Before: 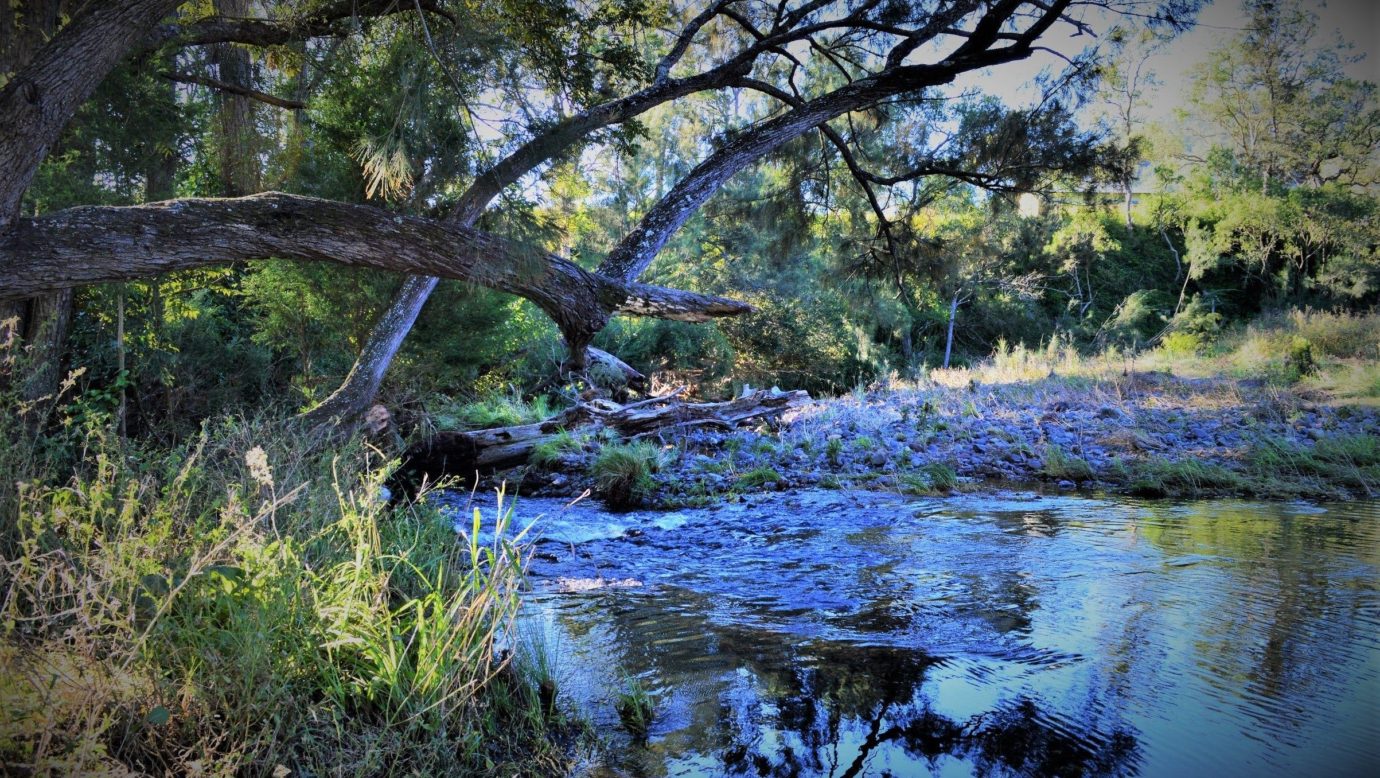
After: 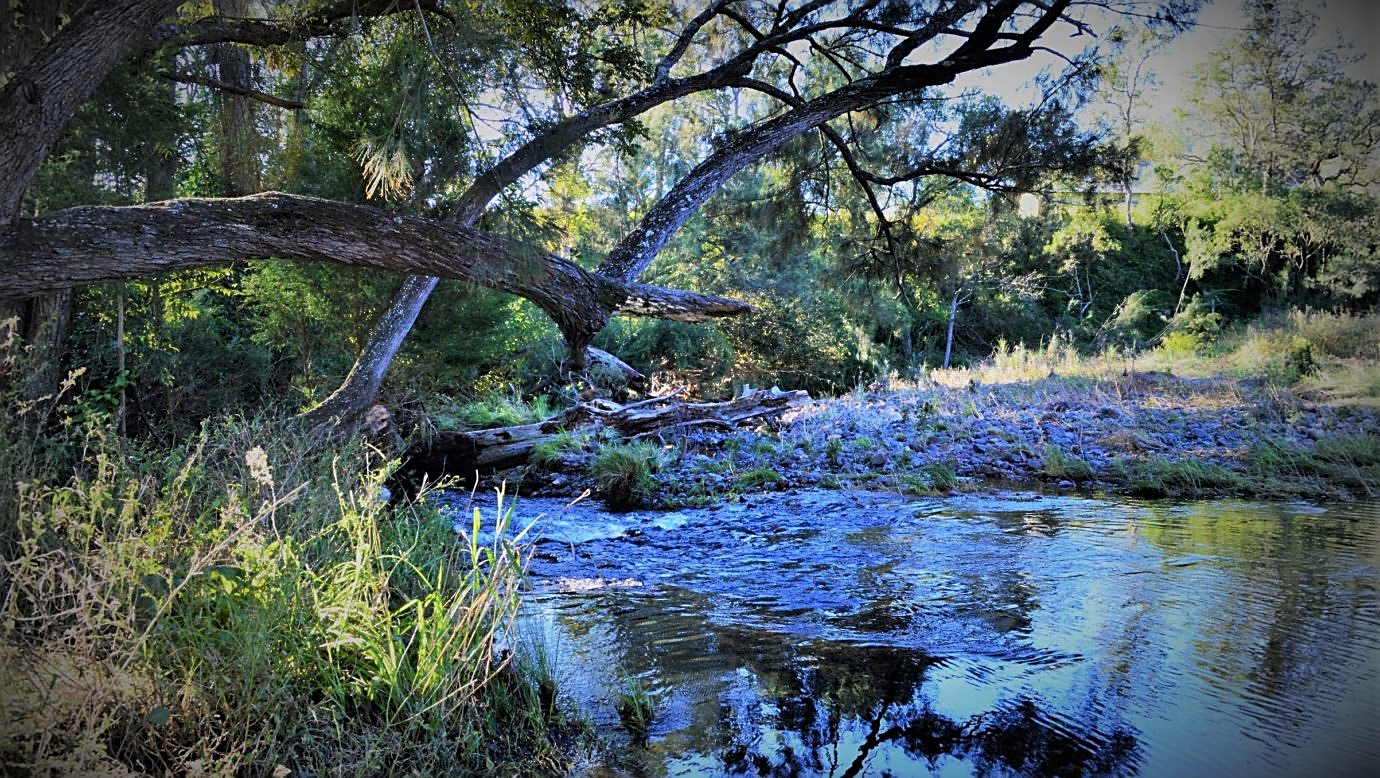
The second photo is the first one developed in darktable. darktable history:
sharpen: on, module defaults
exposure: black level correction 0, exposure 0 EV, compensate highlight preservation false
vignetting: fall-off radius 32.11%, brightness -0.199
